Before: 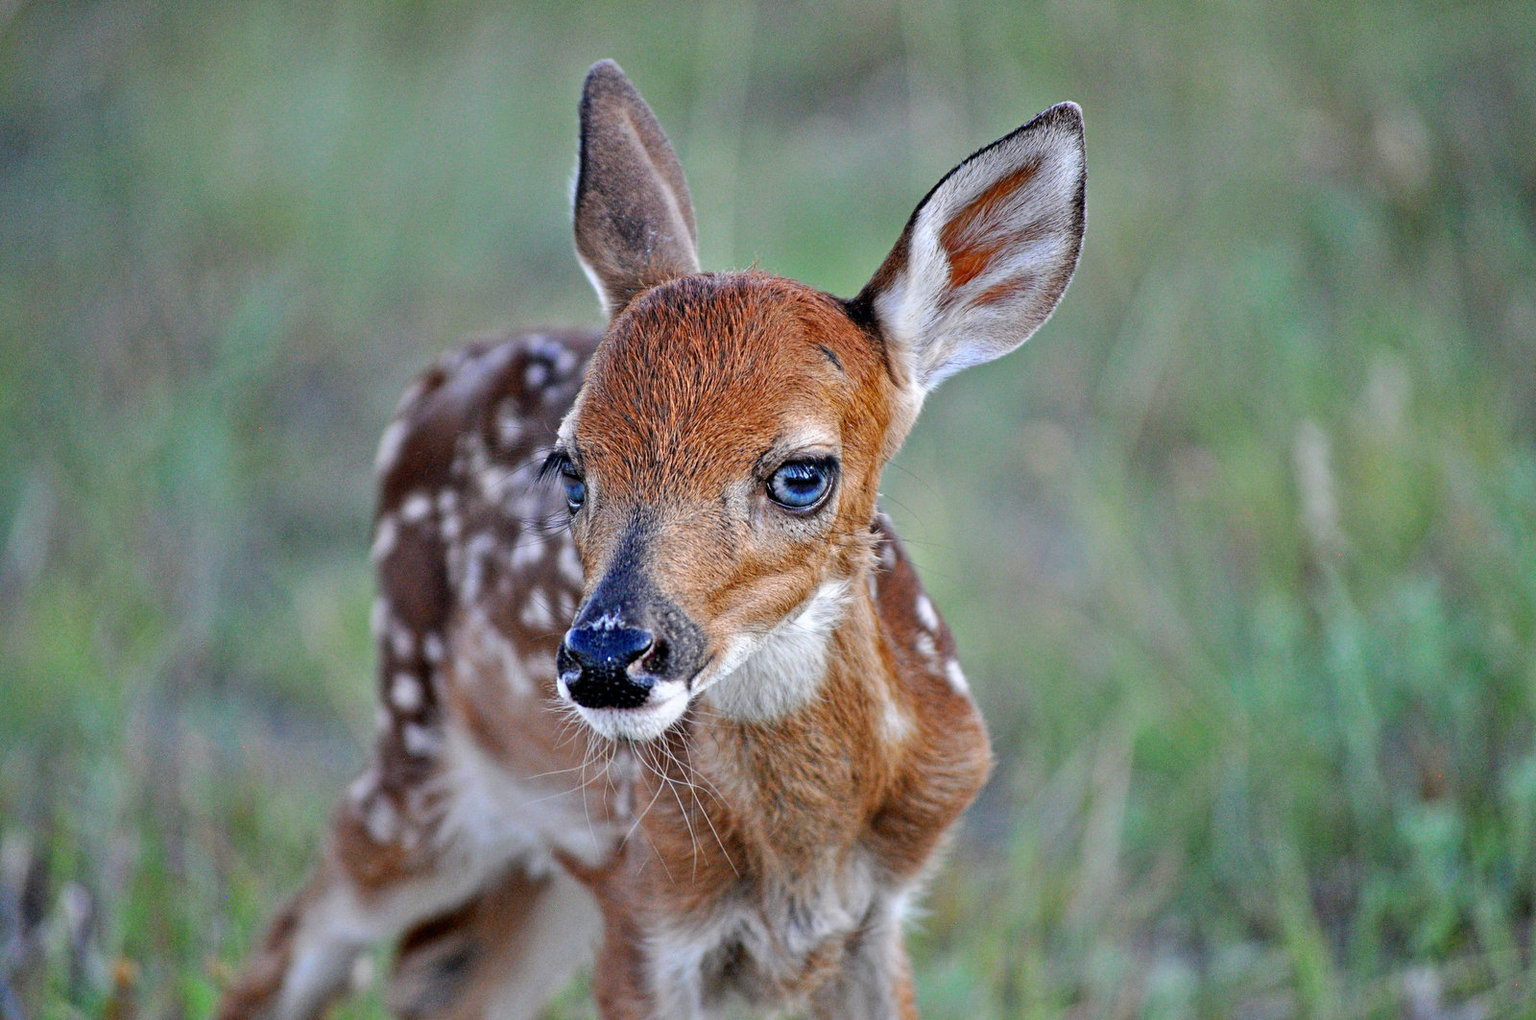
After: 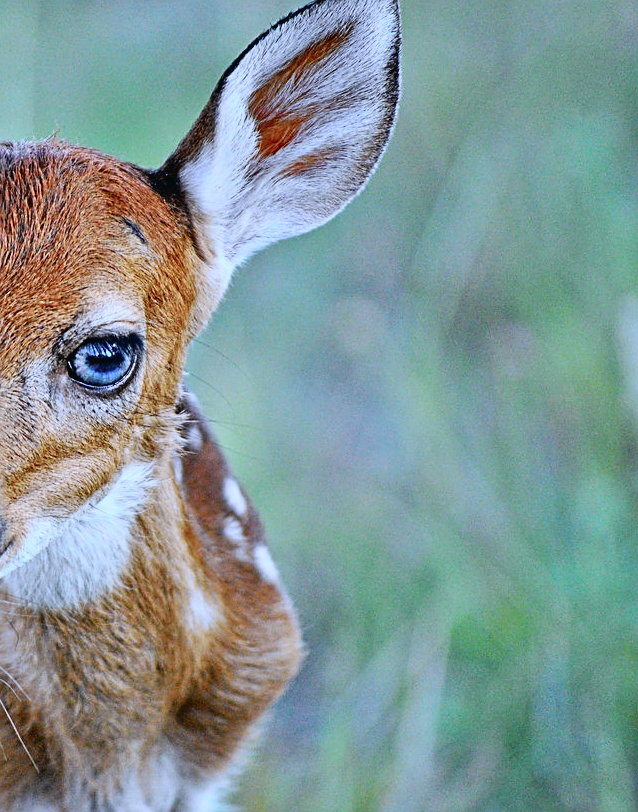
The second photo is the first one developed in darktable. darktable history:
tone curve: curves: ch0 [(0, 0.022) (0.114, 0.096) (0.282, 0.299) (0.456, 0.51) (0.613, 0.693) (0.786, 0.843) (0.999, 0.949)]; ch1 [(0, 0) (0.384, 0.365) (0.463, 0.447) (0.486, 0.474) (0.503, 0.5) (0.535, 0.522) (0.555, 0.546) (0.593, 0.599) (0.755, 0.793) (1, 1)]; ch2 [(0, 0) (0.369, 0.375) (0.449, 0.434) (0.501, 0.5) (0.528, 0.517) (0.561, 0.57) (0.612, 0.631) (0.668, 0.659) (1, 1)], color space Lab, independent channels, preserve colors none
white balance: red 0.926, green 1.003, blue 1.133
shadows and highlights: shadows 20.91, highlights -35.45, soften with gaussian
crop: left 45.721%, top 13.393%, right 14.118%, bottom 10.01%
sharpen: on, module defaults
